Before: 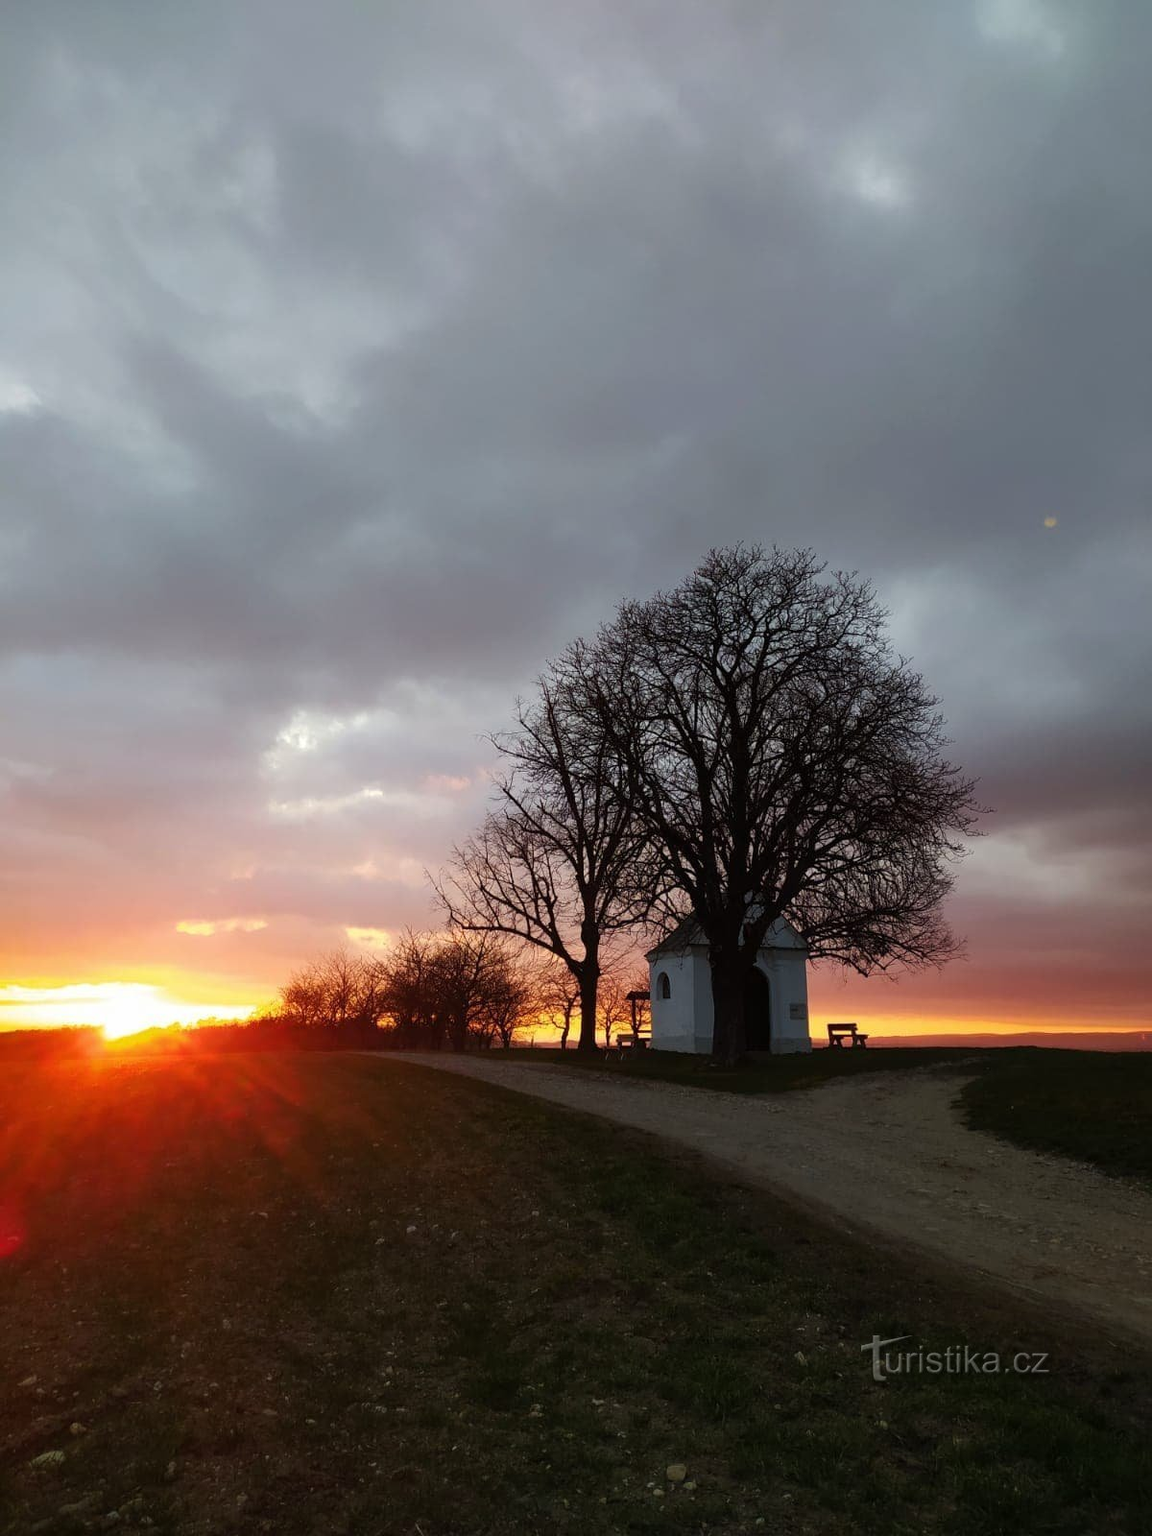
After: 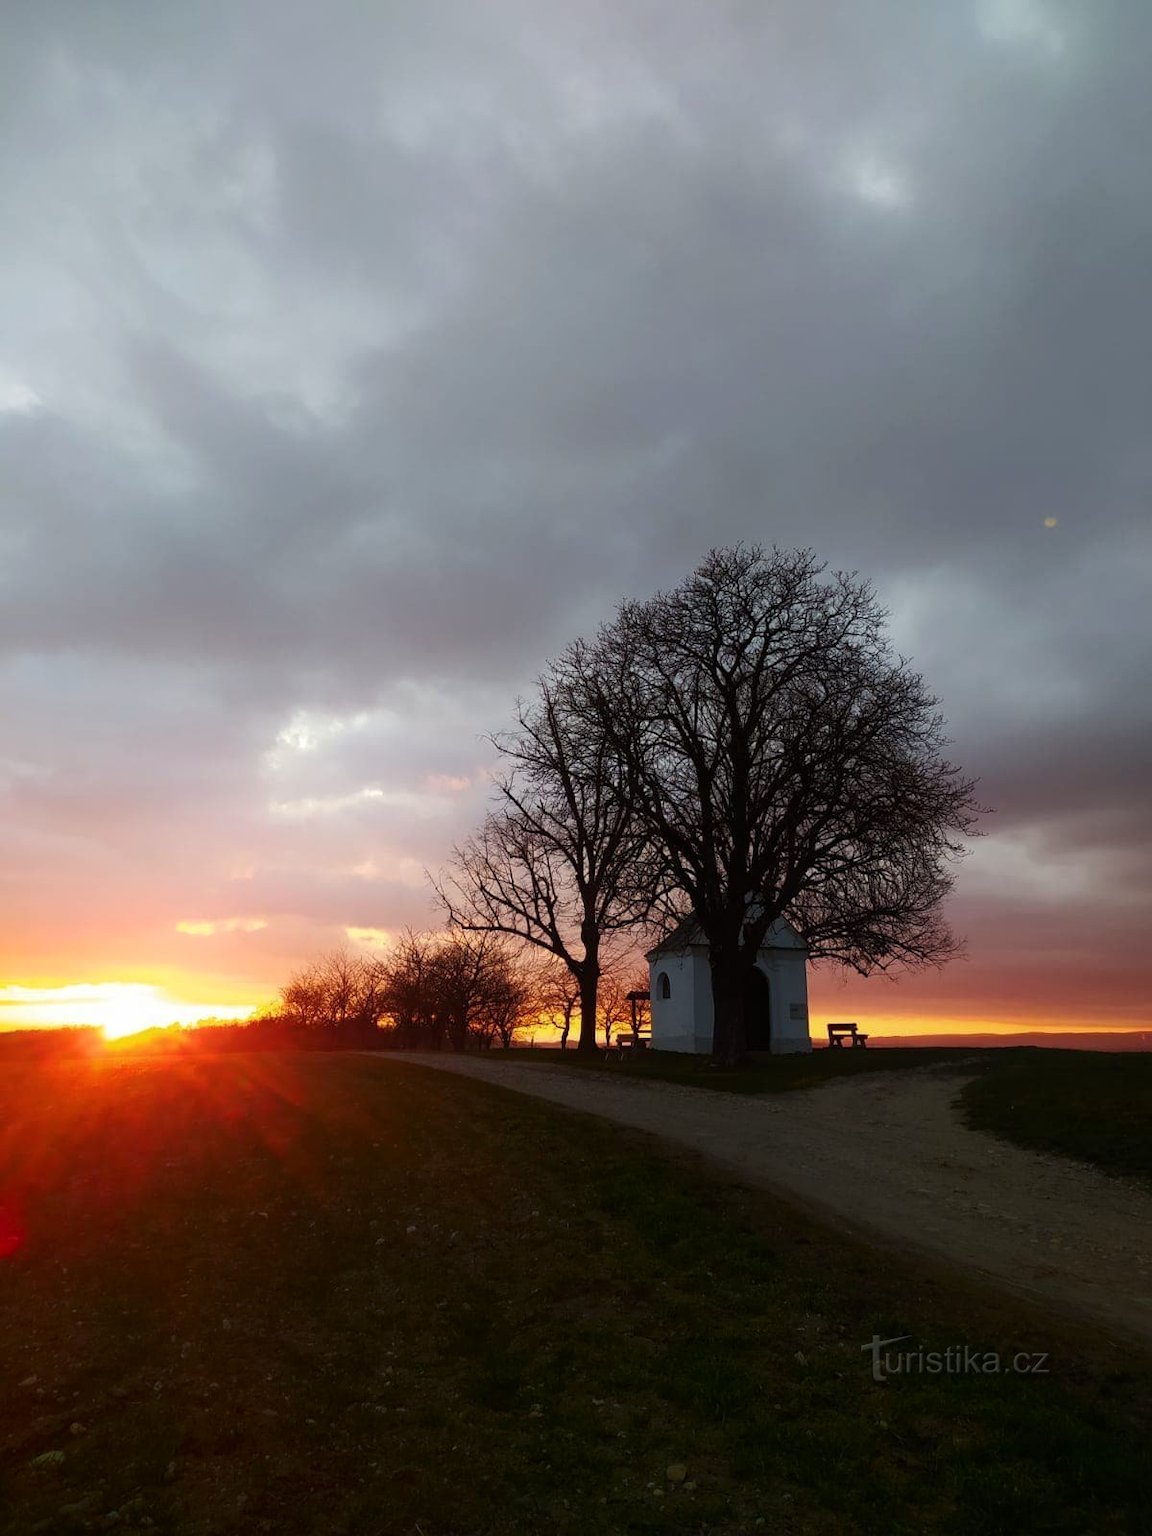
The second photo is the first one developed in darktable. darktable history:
shadows and highlights: shadows -40.15, highlights 62.88, soften with gaussian
exposure: compensate highlight preservation false
